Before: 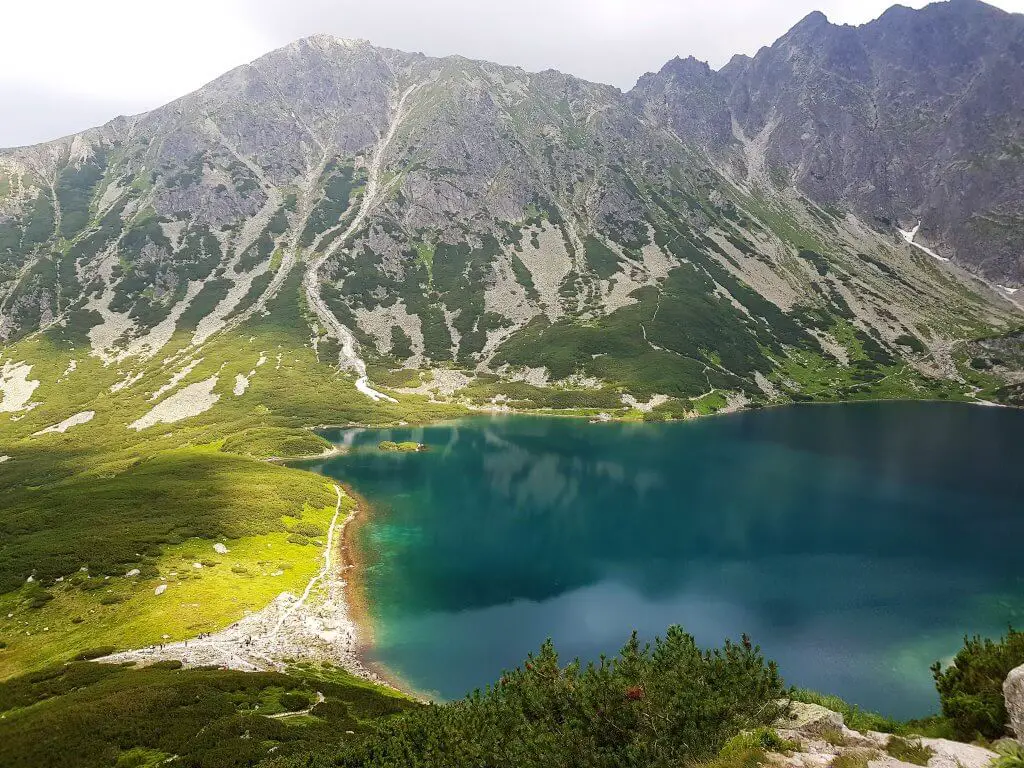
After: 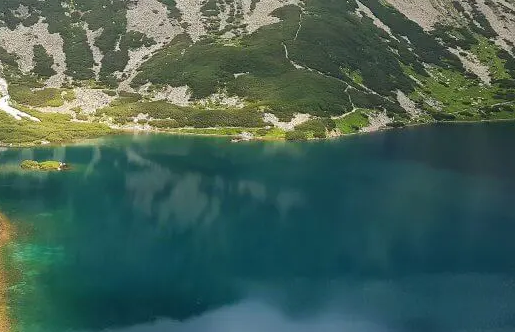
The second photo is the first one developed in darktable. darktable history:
crop: left 35.03%, top 36.625%, right 14.663%, bottom 20.057%
levels: levels [0, 0.499, 1]
